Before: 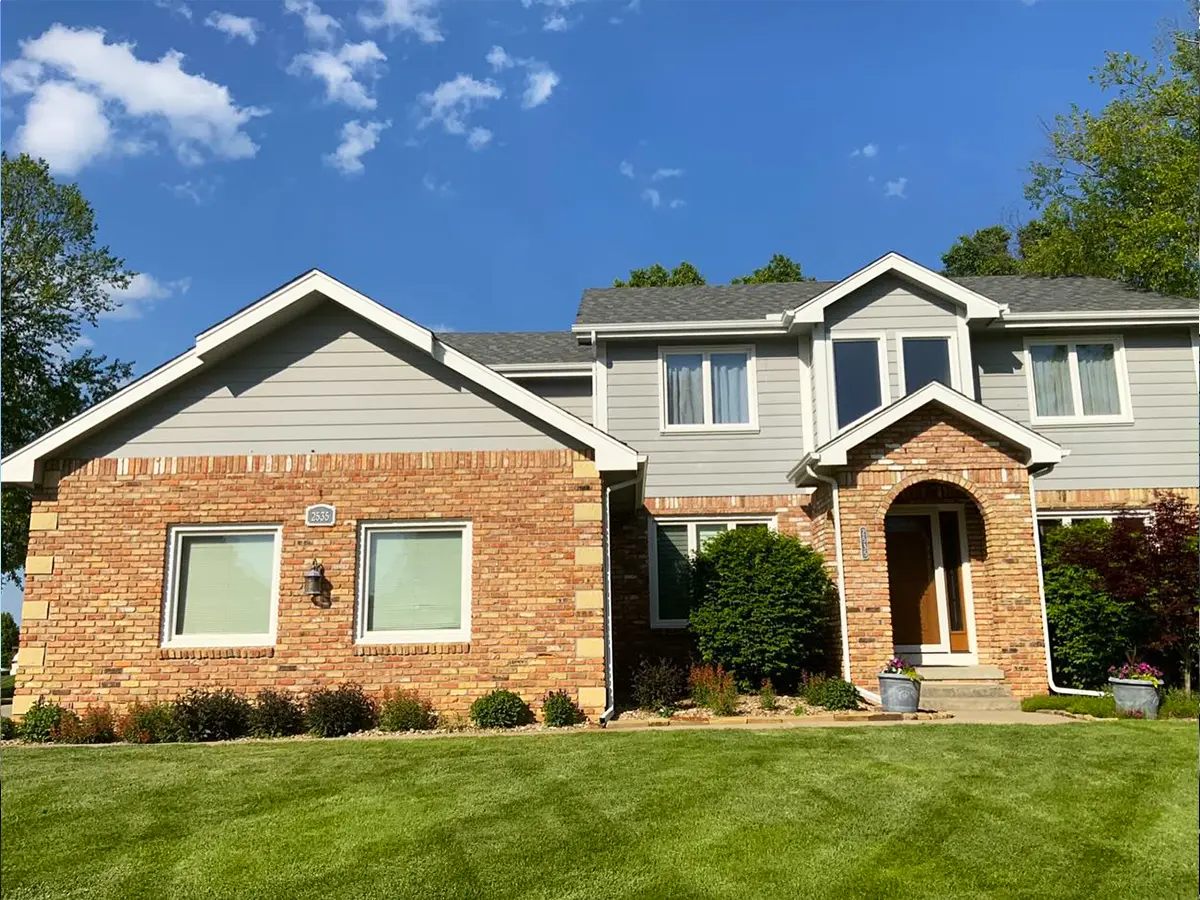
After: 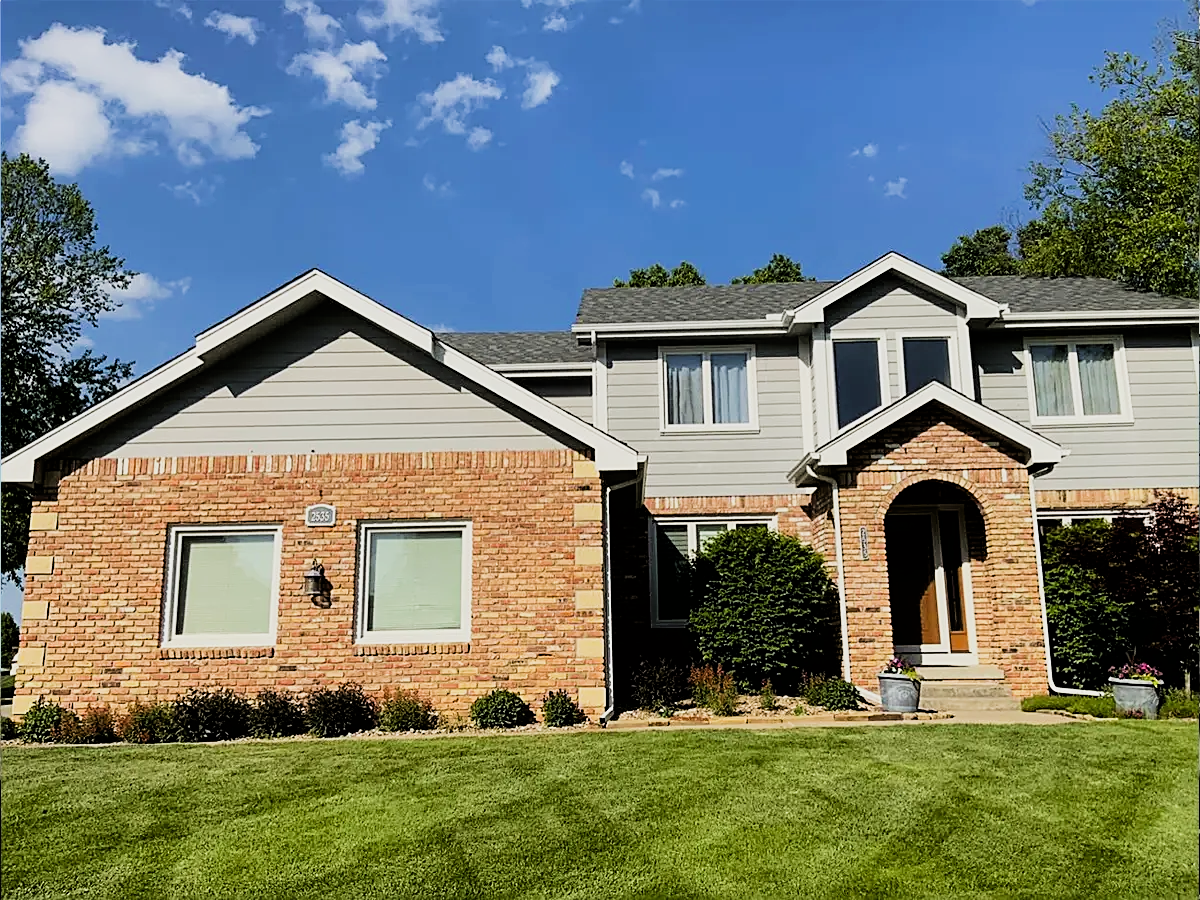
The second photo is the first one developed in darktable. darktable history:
sharpen: on, module defaults
filmic rgb: black relative exposure -5 EV, hardness 2.88, contrast 1.3, highlights saturation mix -30%
